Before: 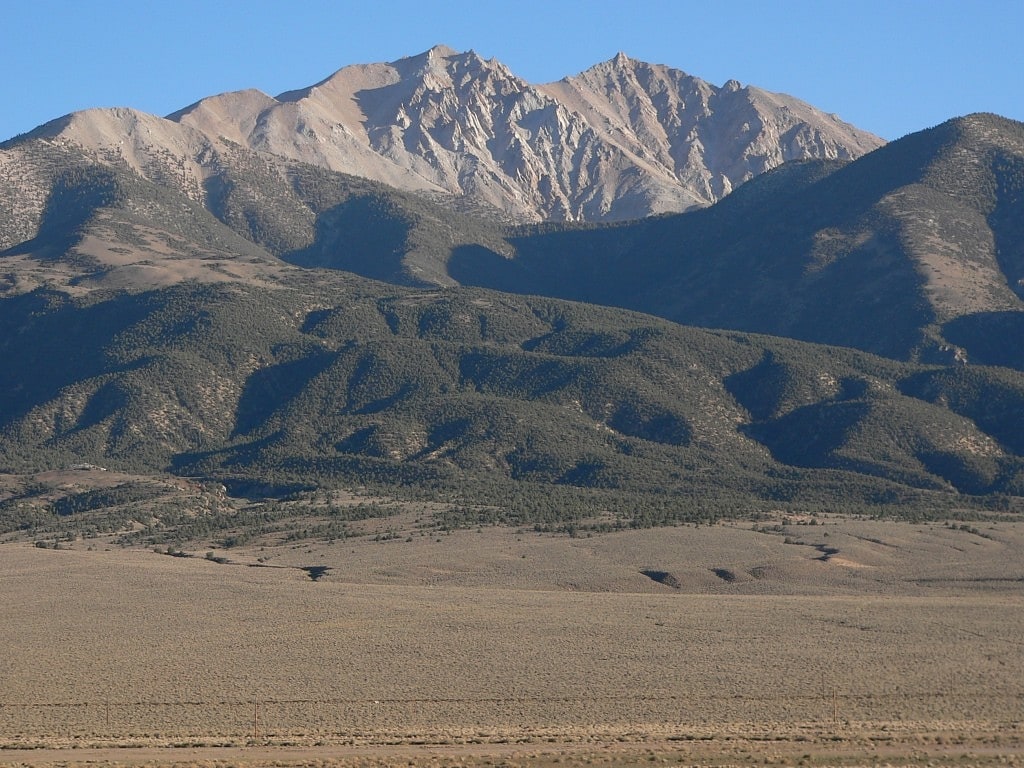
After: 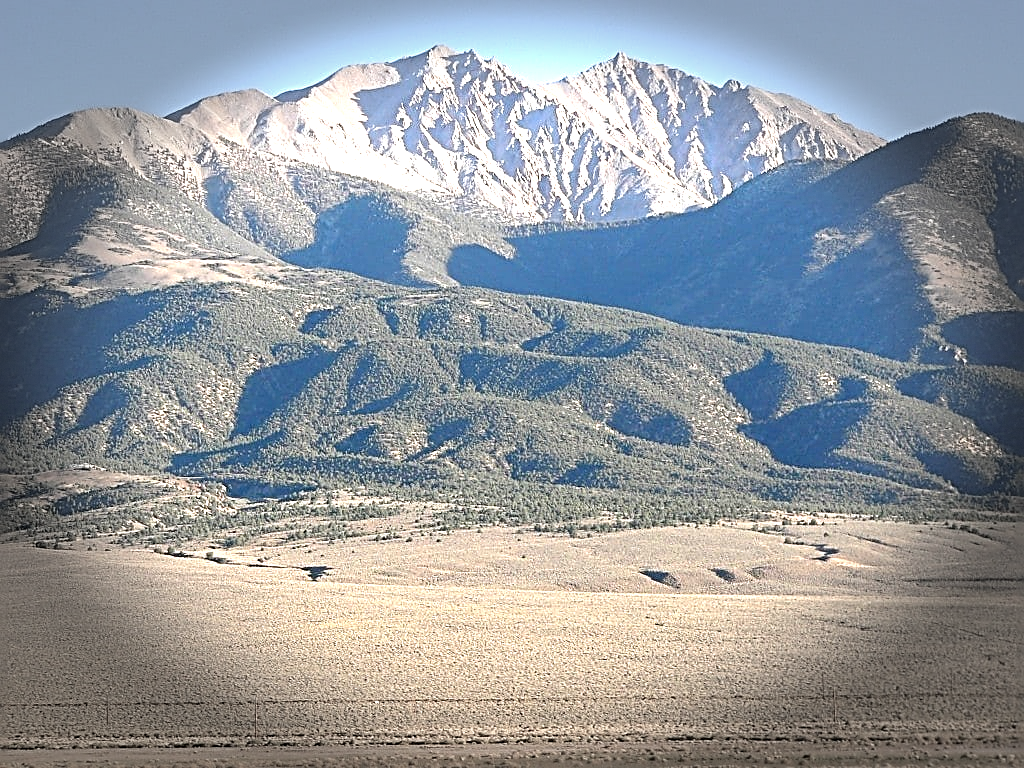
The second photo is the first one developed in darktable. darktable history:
vignetting: fall-off start 66.59%, fall-off radius 39.72%, brightness -0.796, automatic ratio true, width/height ratio 0.663, dithering 8-bit output, unbound false
exposure: black level correction 0.001, exposure 1.826 EV, compensate highlight preservation false
sharpen: radius 2.972, amount 0.775
